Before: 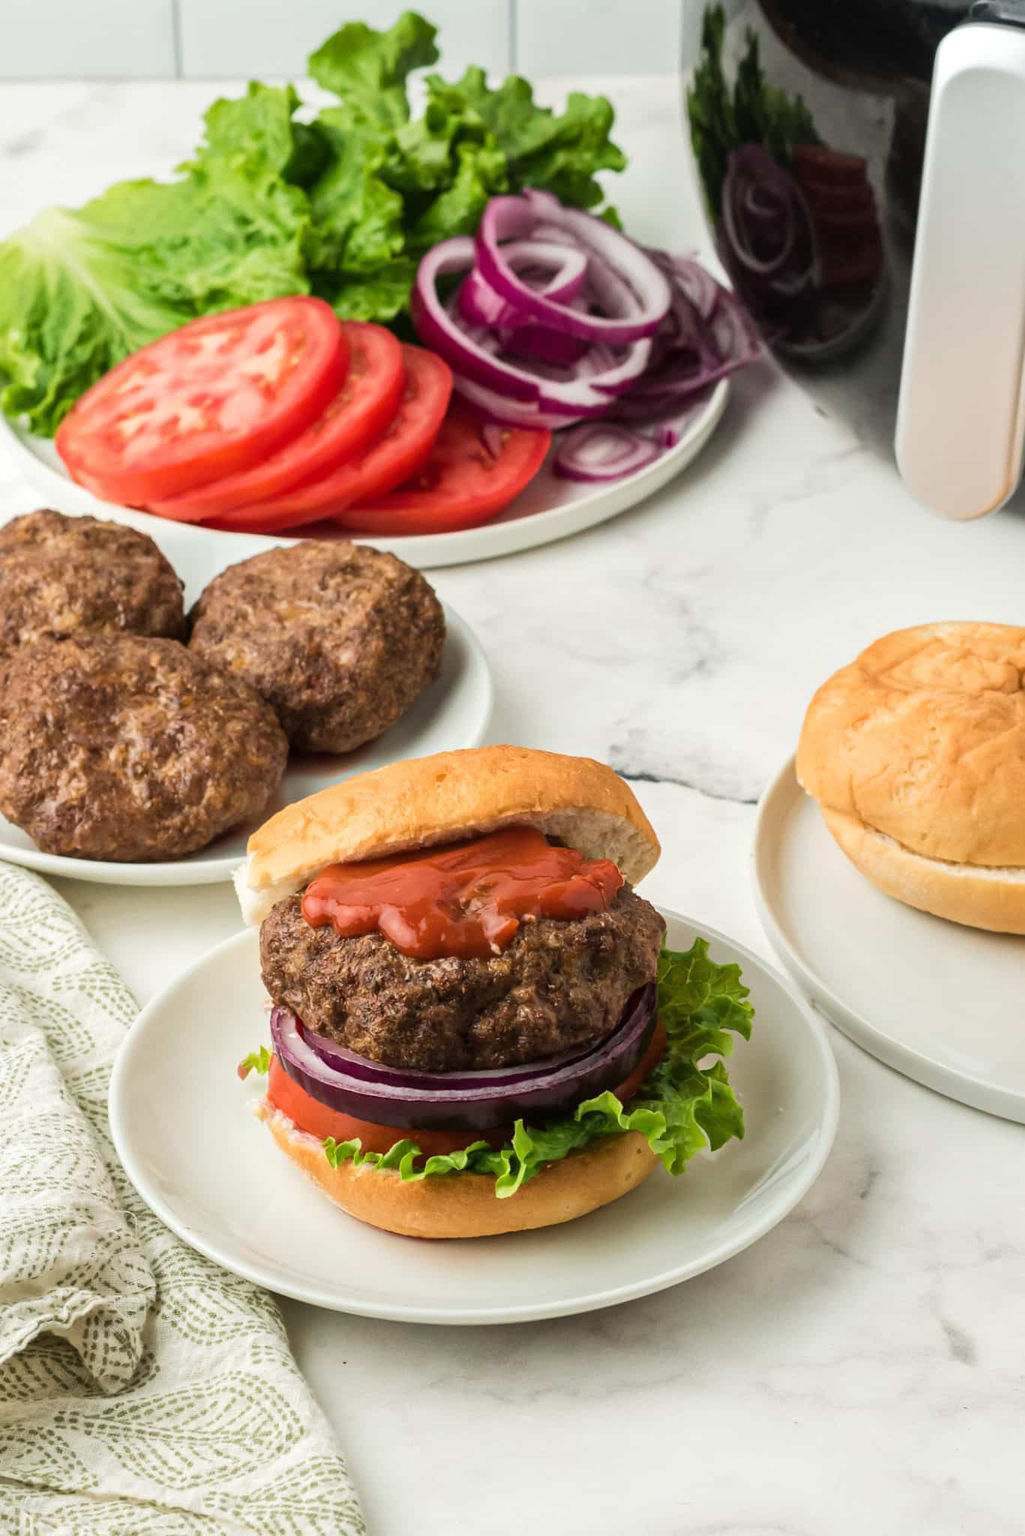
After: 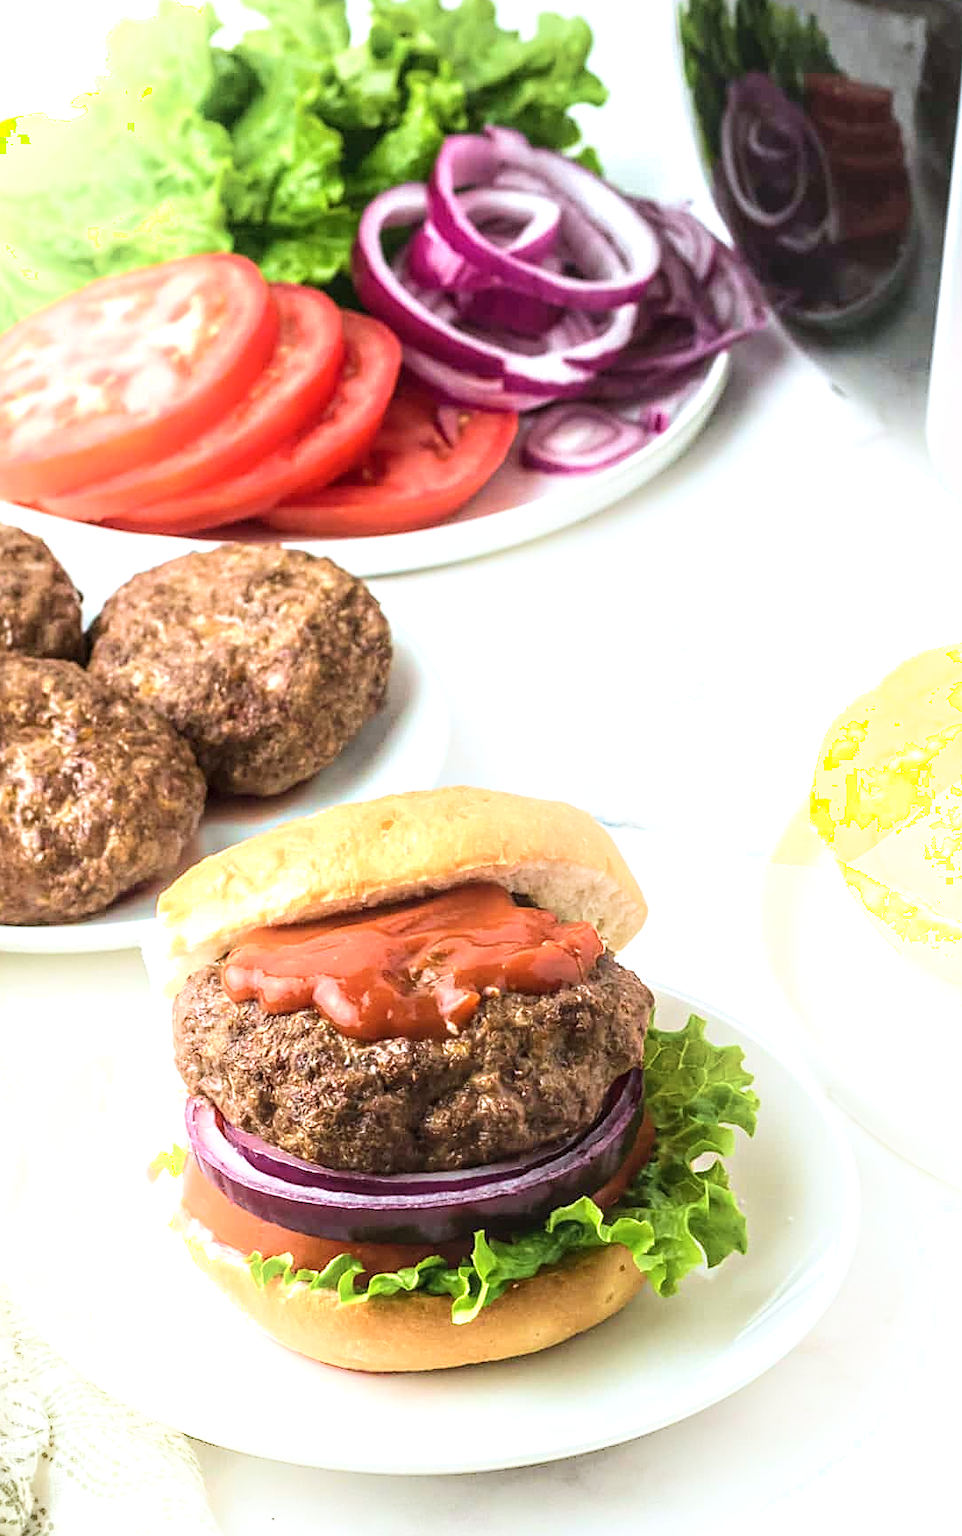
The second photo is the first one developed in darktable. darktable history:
crop: left 11.225%, top 5.381%, right 9.565%, bottom 10.314%
tone equalizer: on, module defaults
exposure: black level correction 0, exposure 0.7 EV, compensate exposure bias true, compensate highlight preservation false
sharpen: on, module defaults
white balance: red 0.954, blue 1.079
shadows and highlights: highlights 70.7, soften with gaussian
local contrast: on, module defaults
velvia: on, module defaults
